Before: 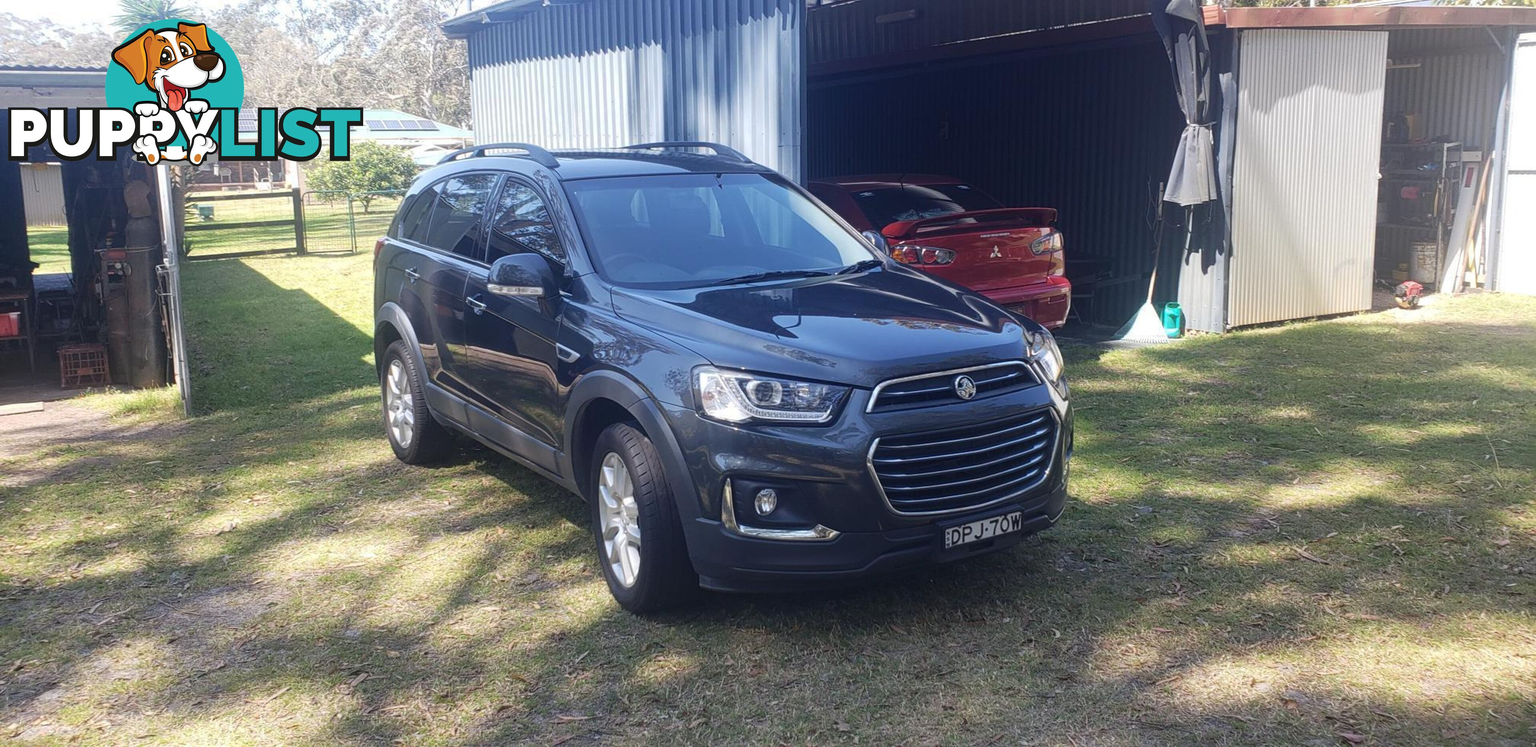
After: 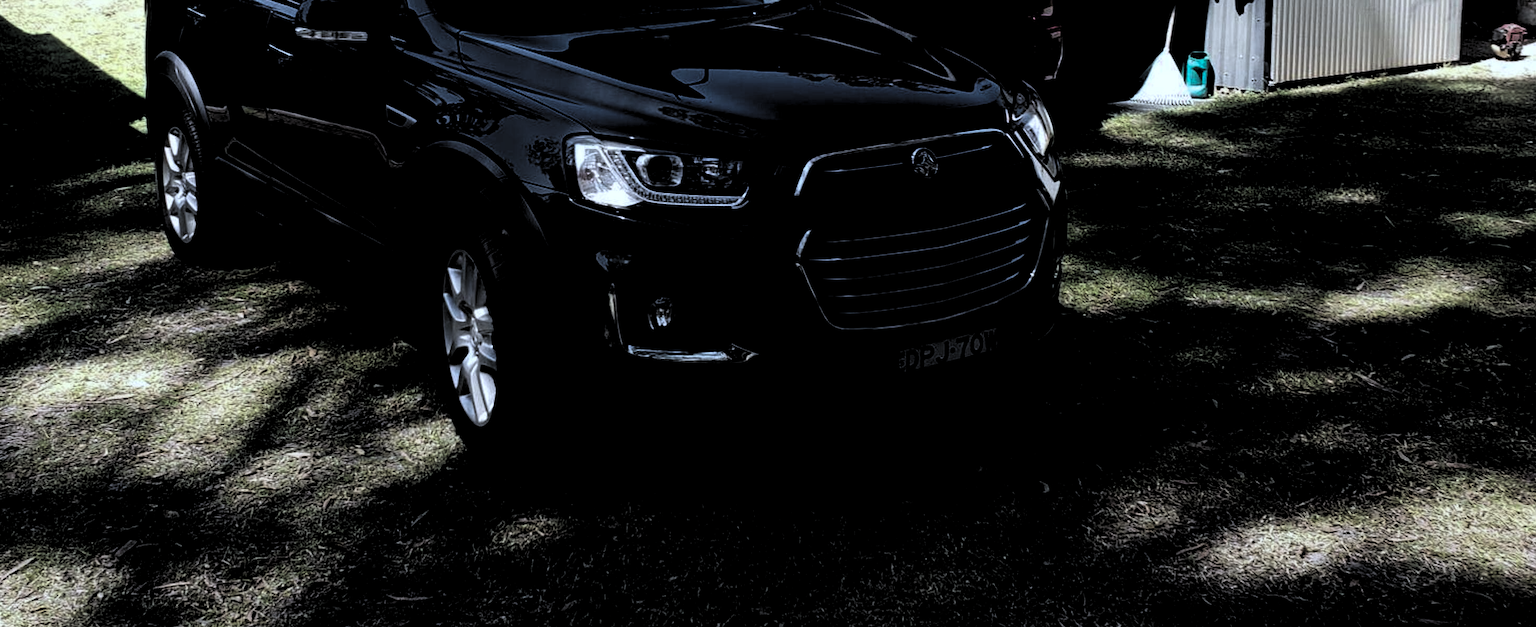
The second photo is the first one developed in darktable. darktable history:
crop and rotate: left 17.175%, top 35.335%, right 6.892%, bottom 0.837%
levels: levels [0.514, 0.759, 1]
color calibration: x 0.37, y 0.382, temperature 4317.79 K
